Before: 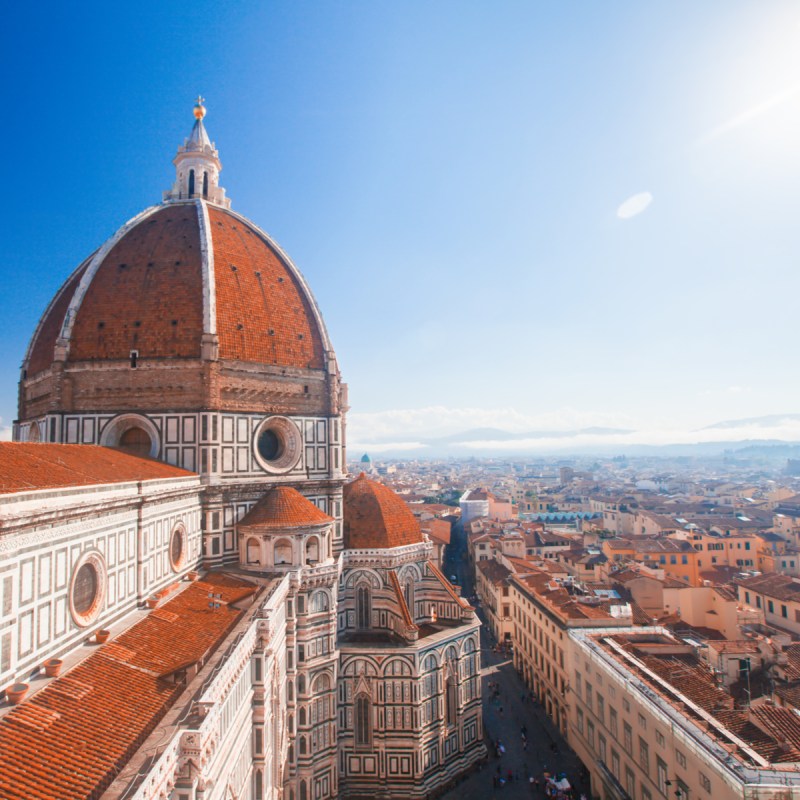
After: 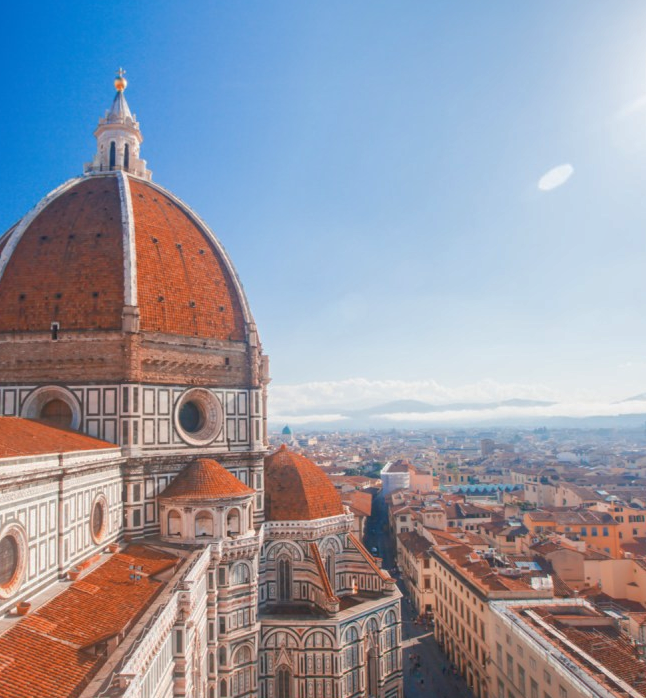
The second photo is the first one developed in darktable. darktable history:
local contrast: detail 109%
shadows and highlights: on, module defaults
crop: left 9.981%, top 3.586%, right 9.24%, bottom 9.098%
